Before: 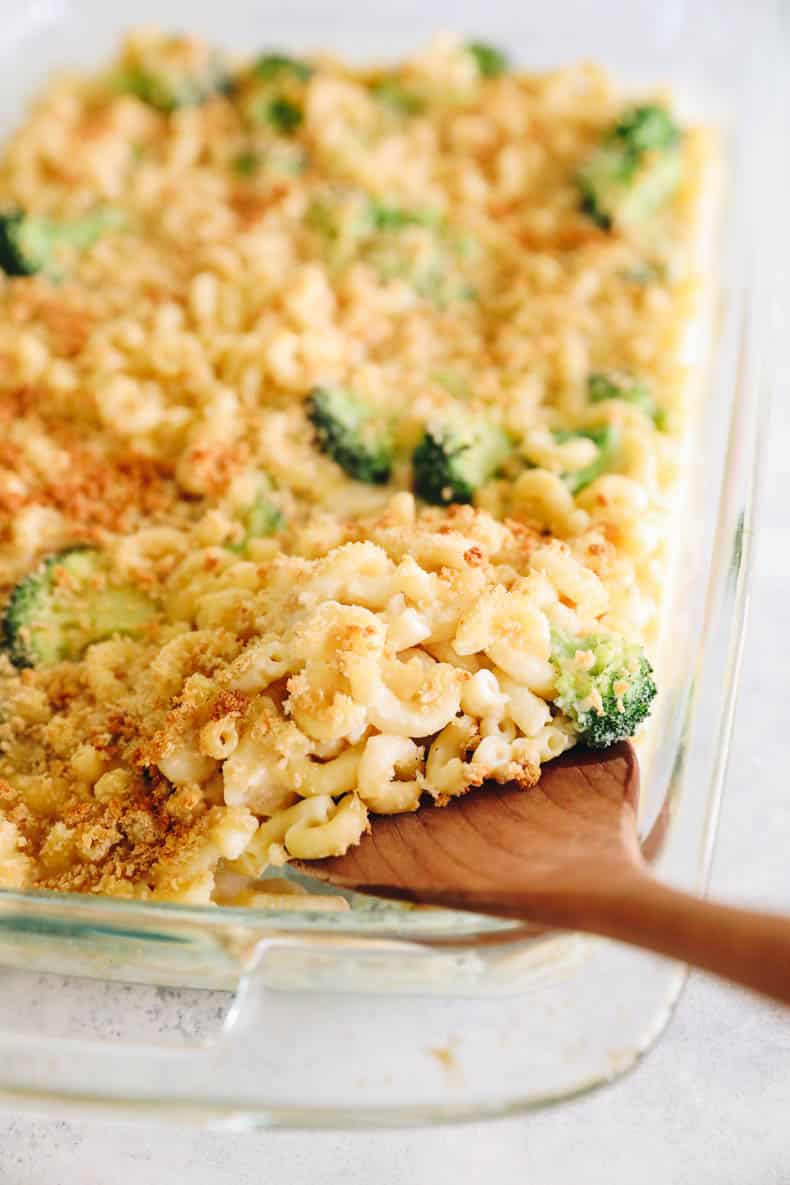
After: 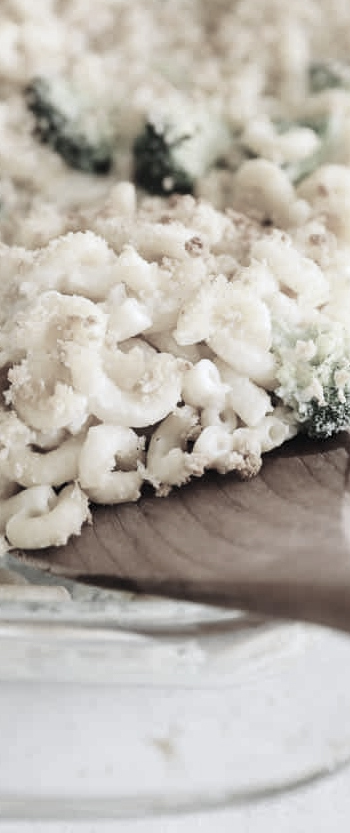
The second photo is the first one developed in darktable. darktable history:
crop: left 35.432%, top 26.233%, right 20.145%, bottom 3.432%
white balance: red 0.954, blue 1.079
color correction: saturation 0.2
